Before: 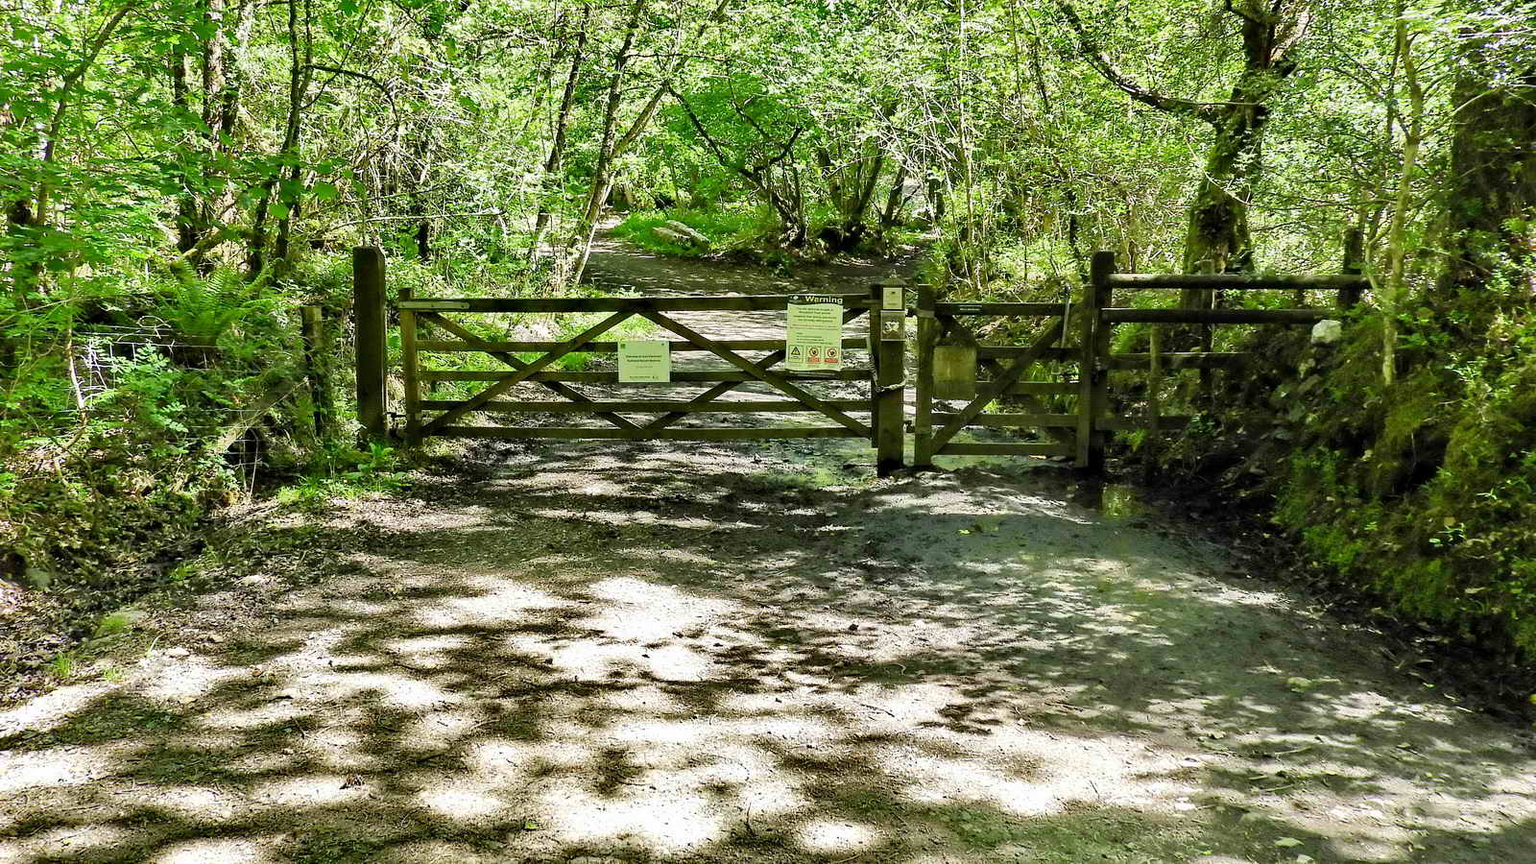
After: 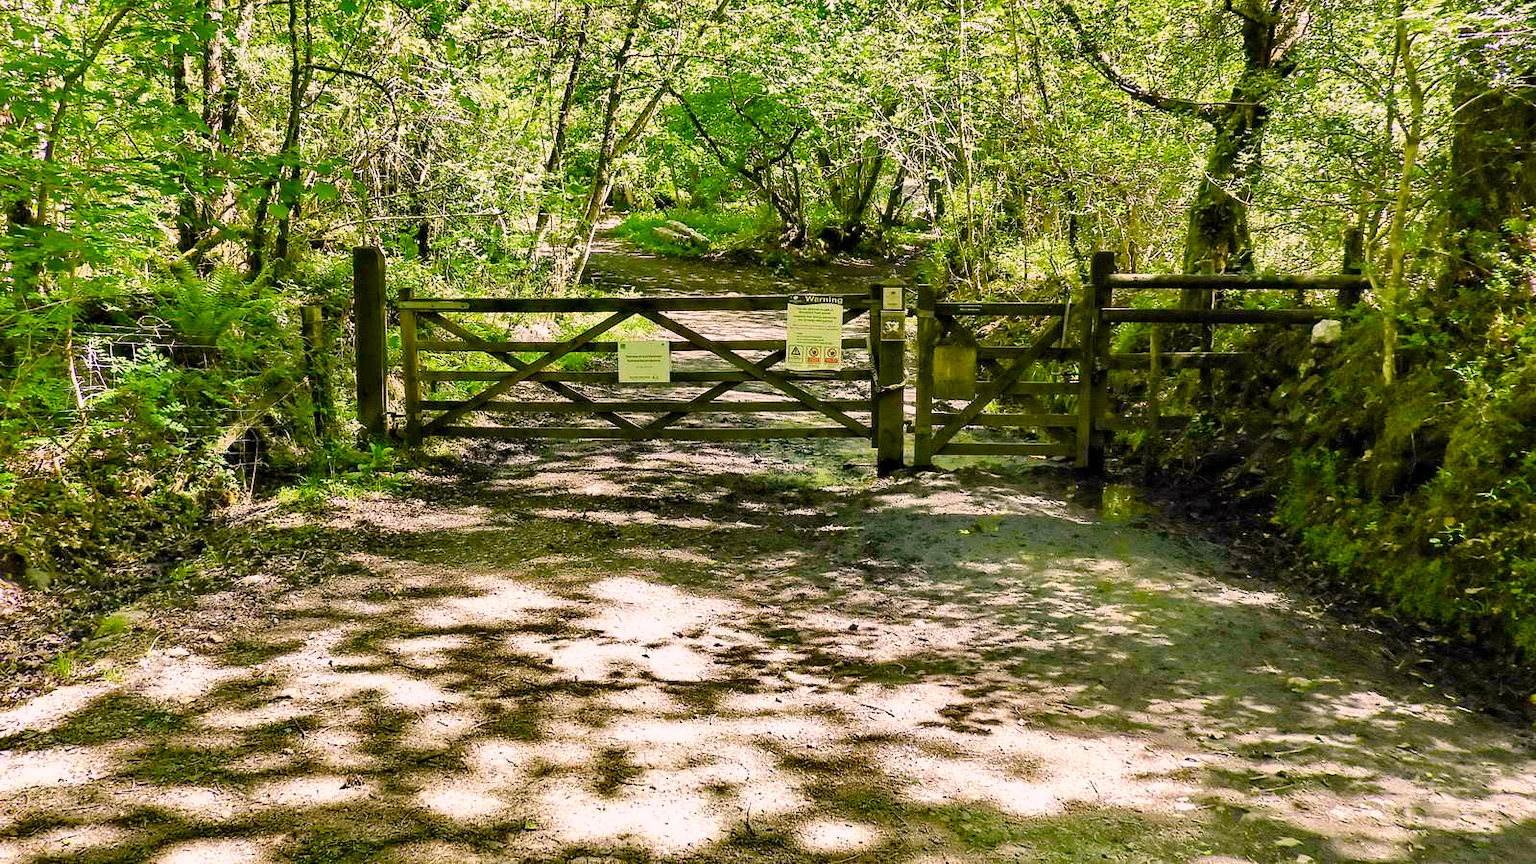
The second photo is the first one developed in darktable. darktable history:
color correction: highlights a* 12.23, highlights b* 5.41
color balance rgb: perceptual saturation grading › global saturation 35%, perceptual saturation grading › highlights -30%, perceptual saturation grading › shadows 35%, perceptual brilliance grading › global brilliance 3%, perceptual brilliance grading › highlights -3%, perceptual brilliance grading › shadows 3%
